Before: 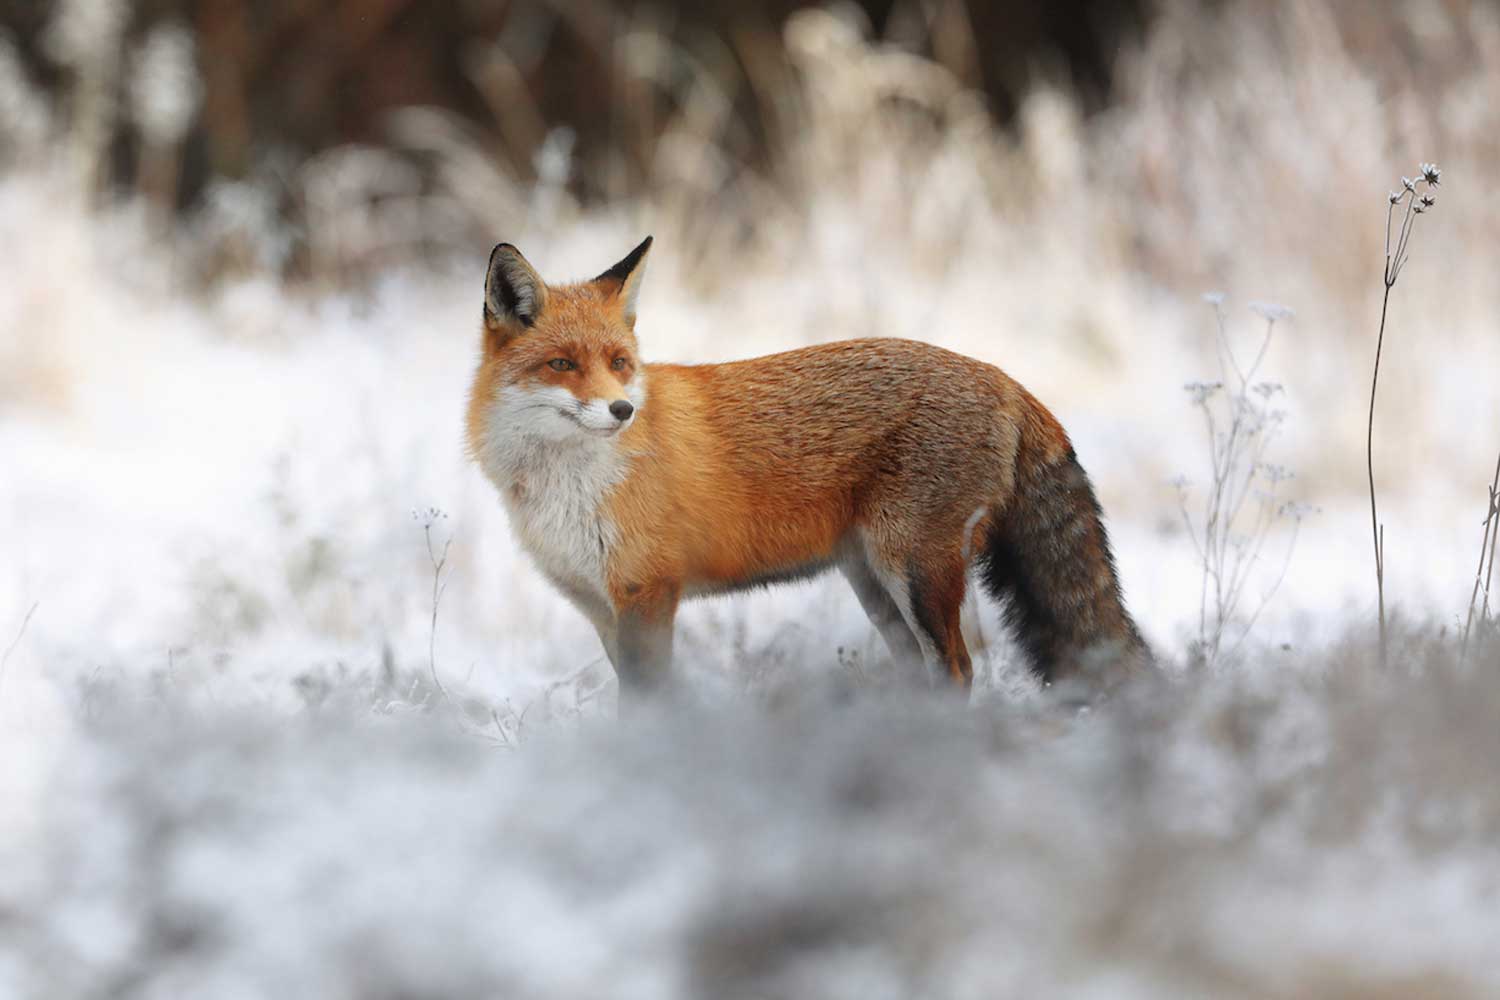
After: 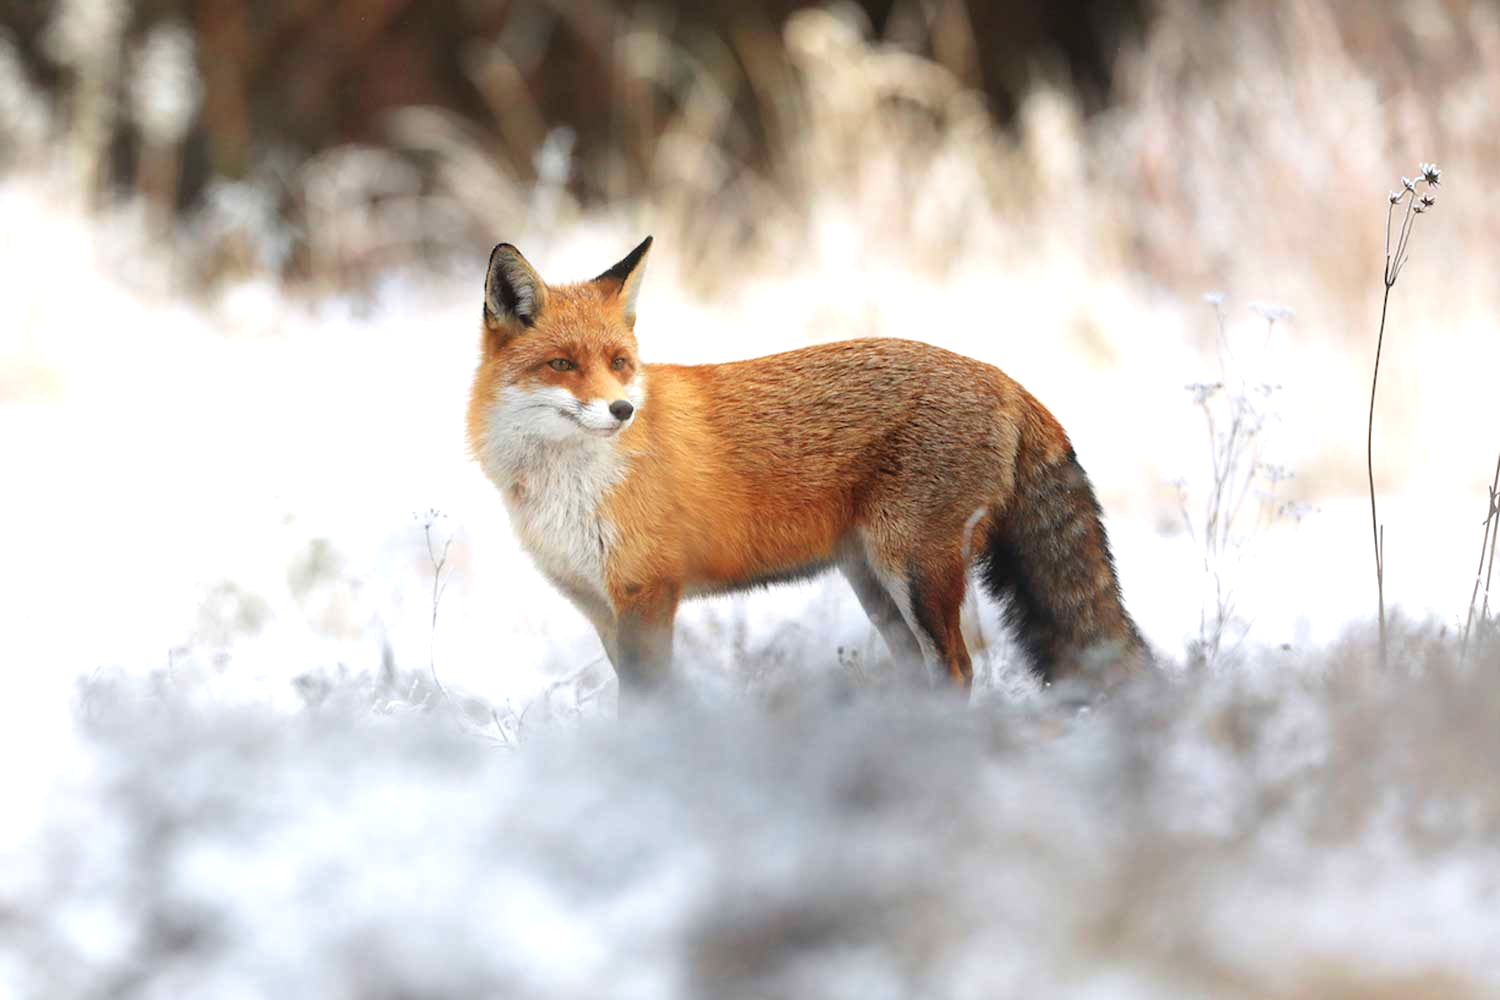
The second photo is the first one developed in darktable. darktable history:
exposure: black level correction 0, exposure 0.499 EV, compensate highlight preservation false
velvia: on, module defaults
